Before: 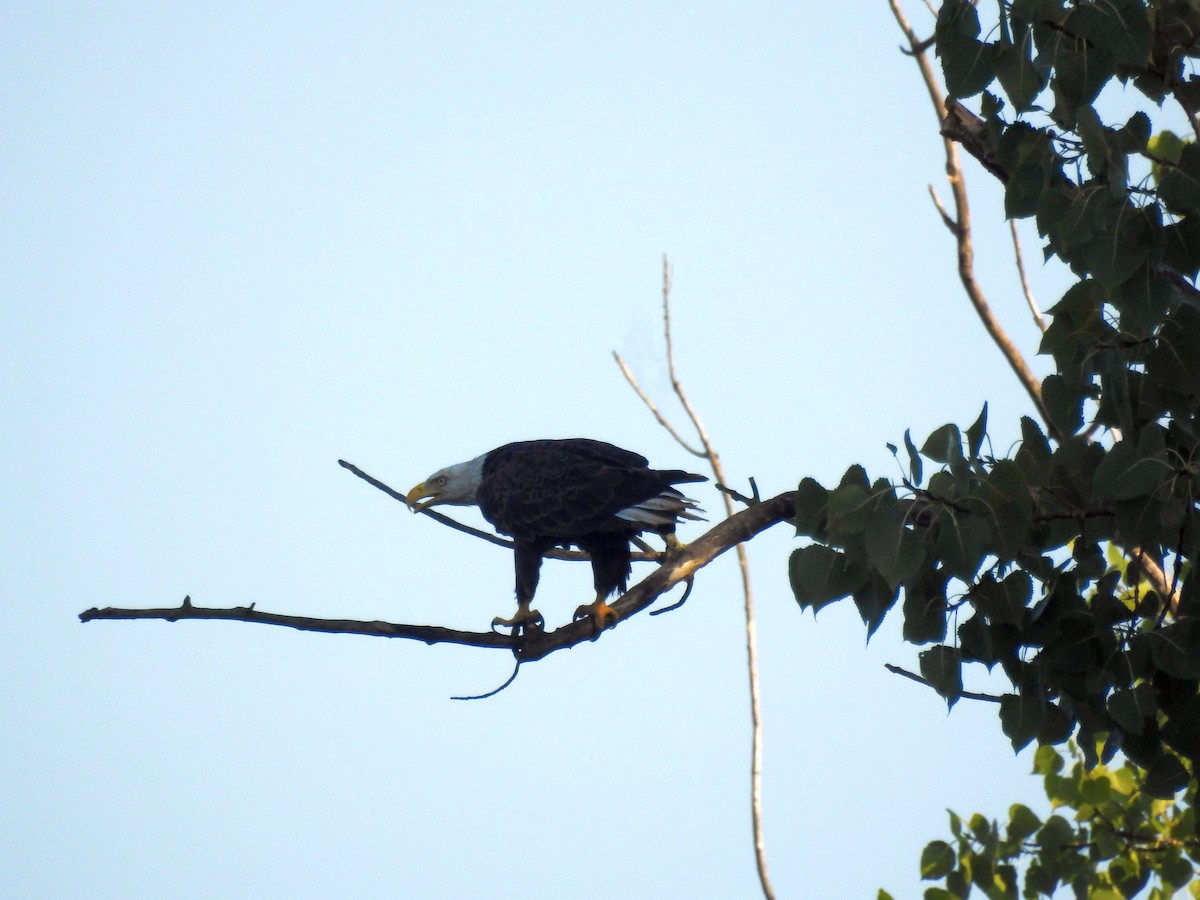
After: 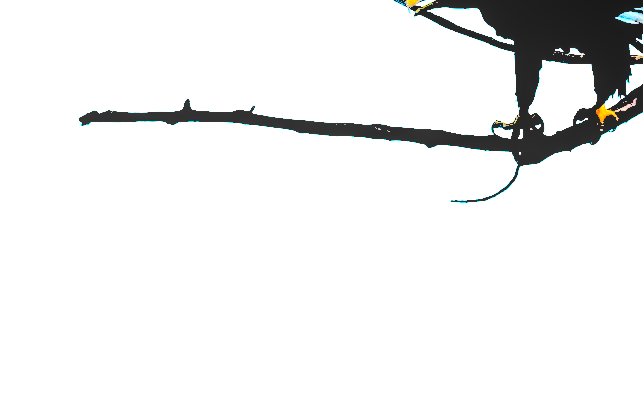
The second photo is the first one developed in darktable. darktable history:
color balance rgb: power › hue 329.7°, linear chroma grading › global chroma 9.394%, perceptual saturation grading › global saturation 10.555%
local contrast: on, module defaults
tone equalizer: -8 EV -0.755 EV, -7 EV -0.678 EV, -6 EV -0.576 EV, -5 EV -0.381 EV, -3 EV 0.396 EV, -2 EV 0.6 EV, -1 EV 0.689 EV, +0 EV 0.721 EV
crop and rotate: top 55.243%, right 46.344%, bottom 0.212%
contrast brightness saturation: brightness -0.509
sharpen: amount 0.499
levels: levels [0.246, 0.256, 0.506]
exposure: exposure 0.601 EV, compensate highlight preservation false
